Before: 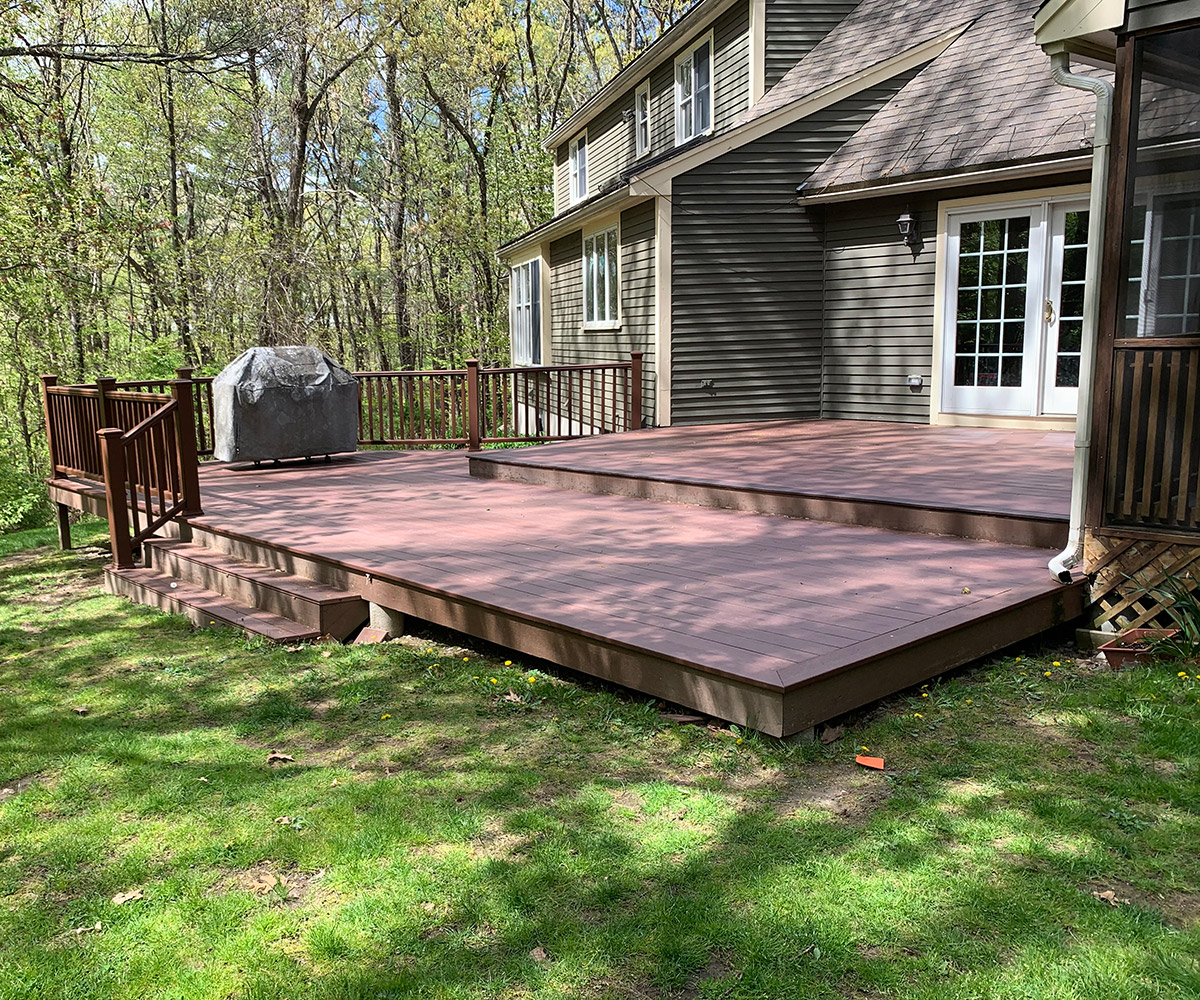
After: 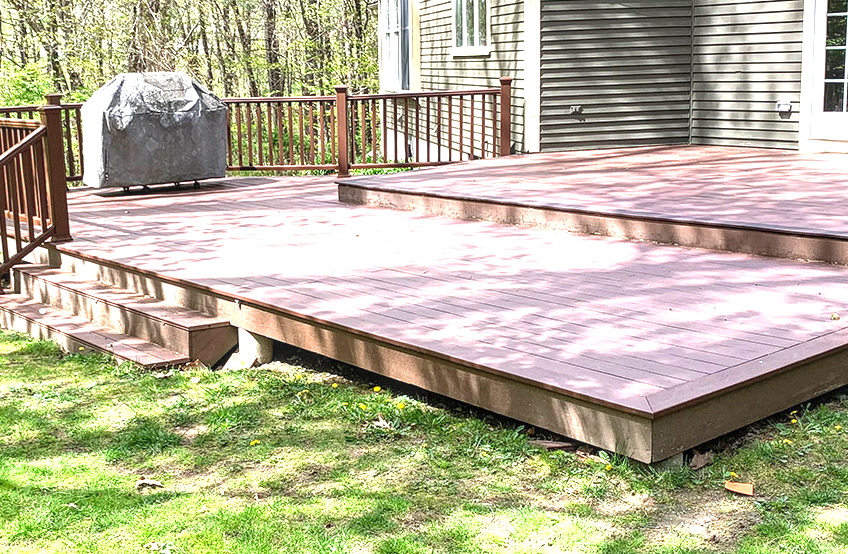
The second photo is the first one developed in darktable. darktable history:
crop: left 10.991%, top 27.431%, right 18.31%, bottom 17.163%
exposure: black level correction 0, exposure 1.483 EV, compensate highlight preservation false
local contrast: on, module defaults
